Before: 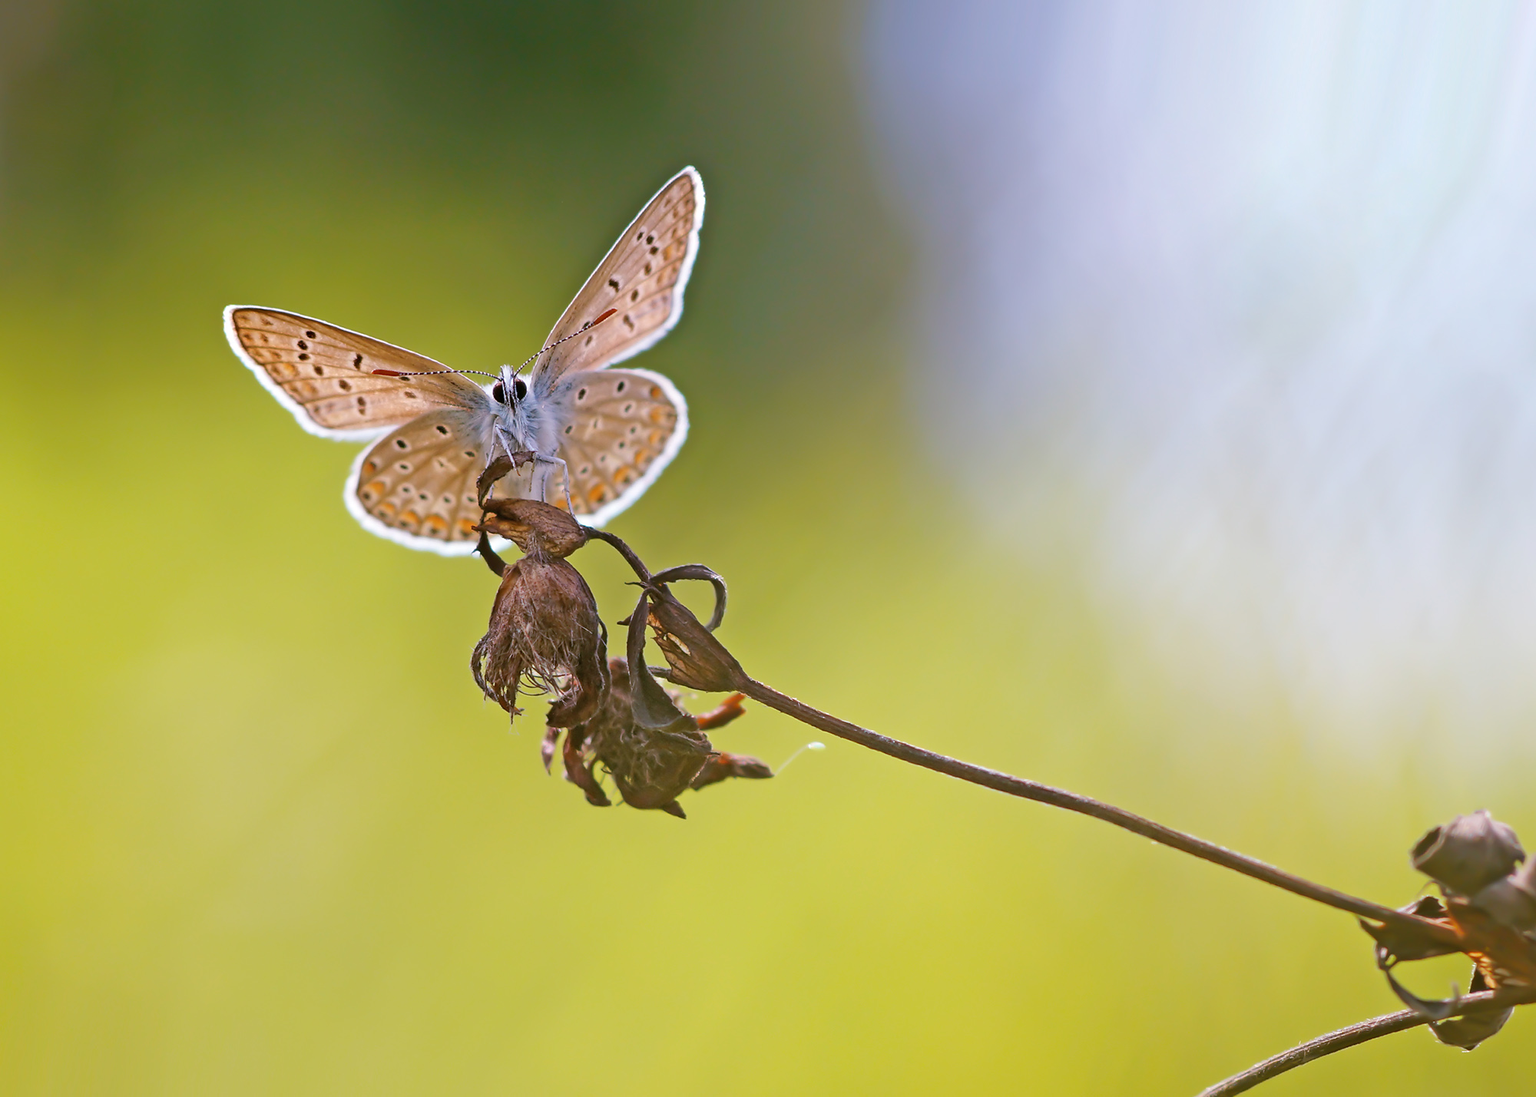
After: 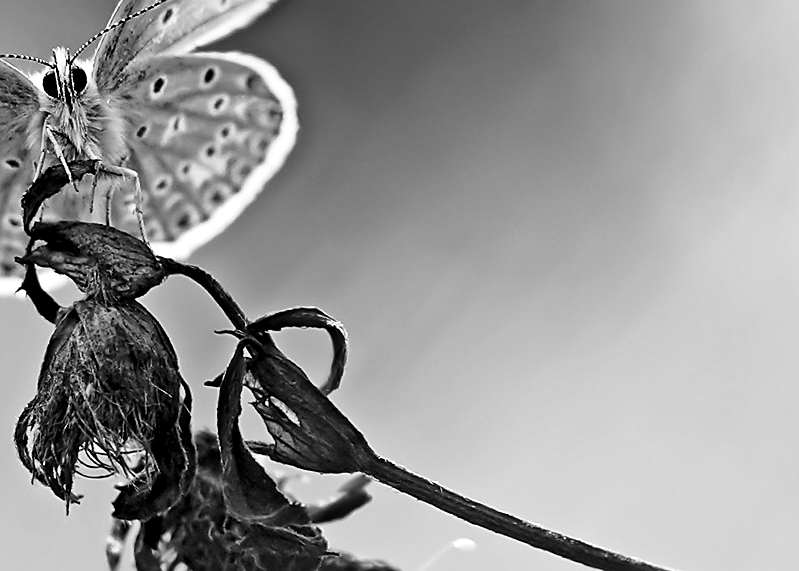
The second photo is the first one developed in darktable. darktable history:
sharpen: on, module defaults
tone equalizer: on, module defaults
color contrast: green-magenta contrast 0, blue-yellow contrast 0
local contrast: mode bilateral grid, contrast 20, coarseness 20, detail 150%, midtone range 0.2
tone curve: curves: ch0 [(0, 0) (0.078, 0) (0.241, 0.056) (0.59, 0.574) (0.802, 0.868) (1, 1)], color space Lab, linked channels, preserve colors none
crop: left 30%, top 30%, right 30%, bottom 30%
